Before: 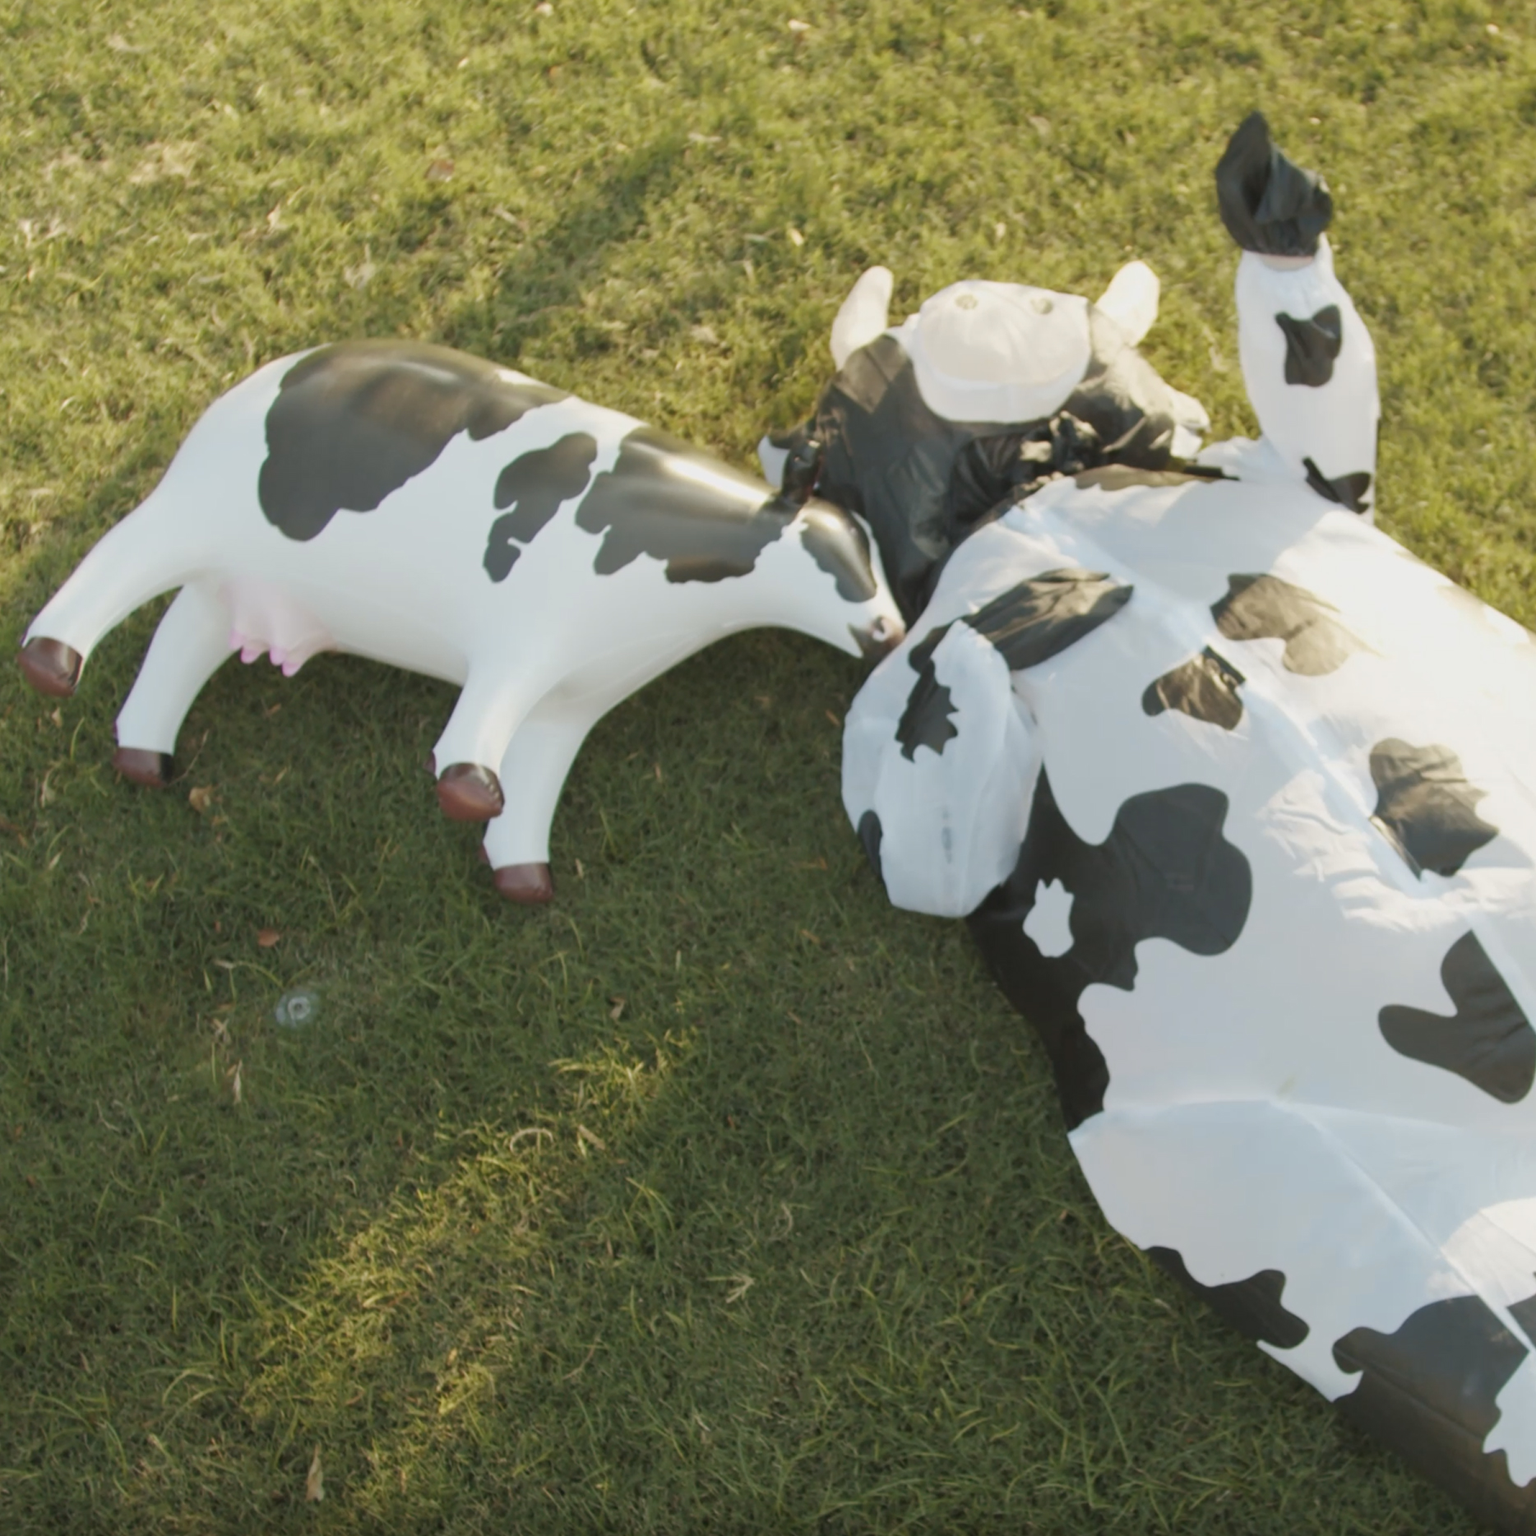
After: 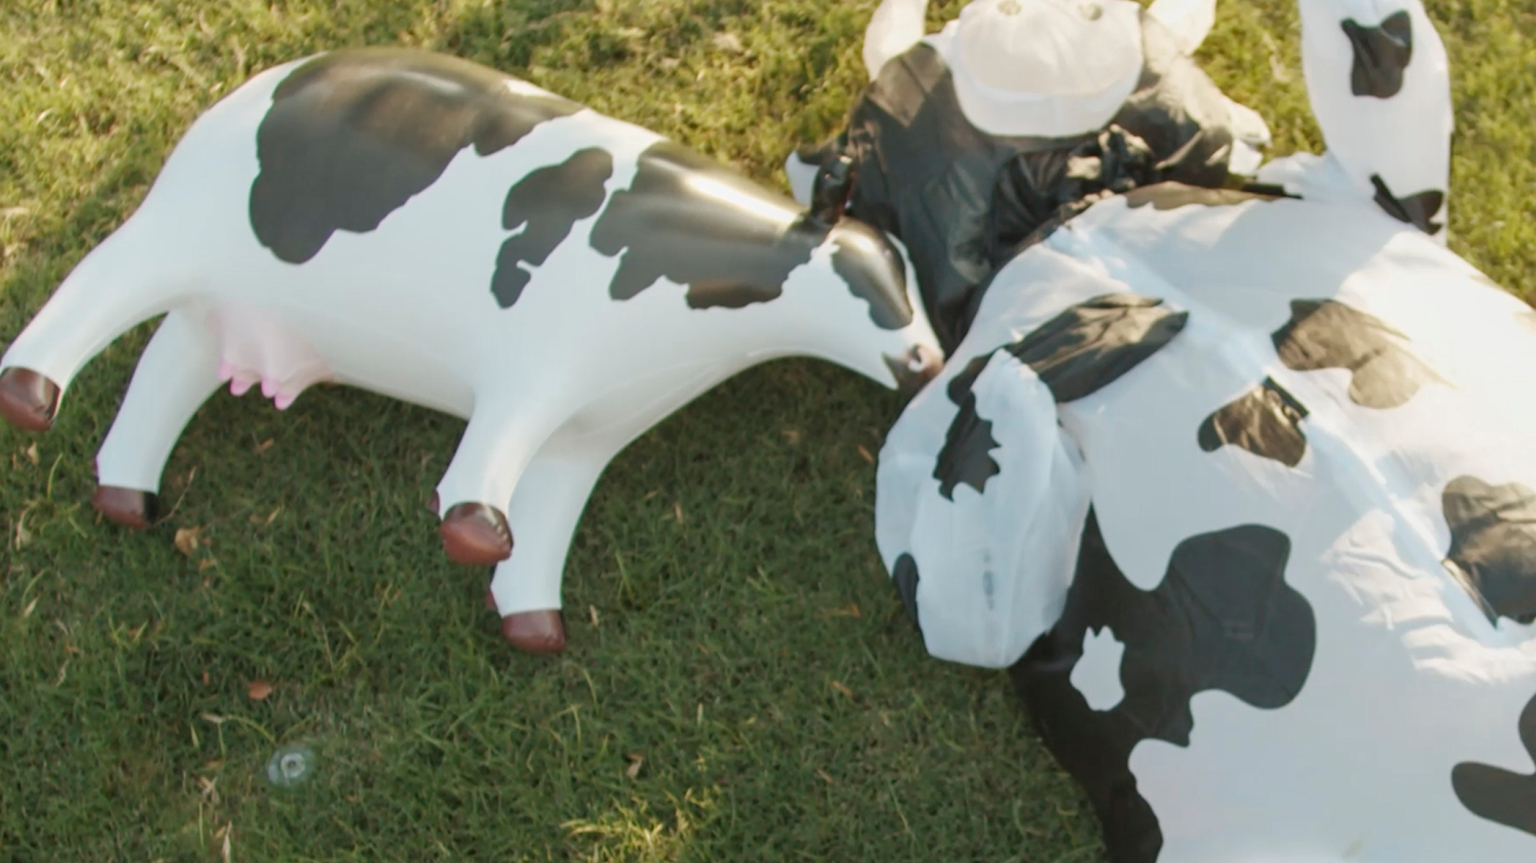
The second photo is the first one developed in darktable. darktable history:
crop: left 1.744%, top 19.225%, right 5.069%, bottom 28.357%
local contrast: on, module defaults
